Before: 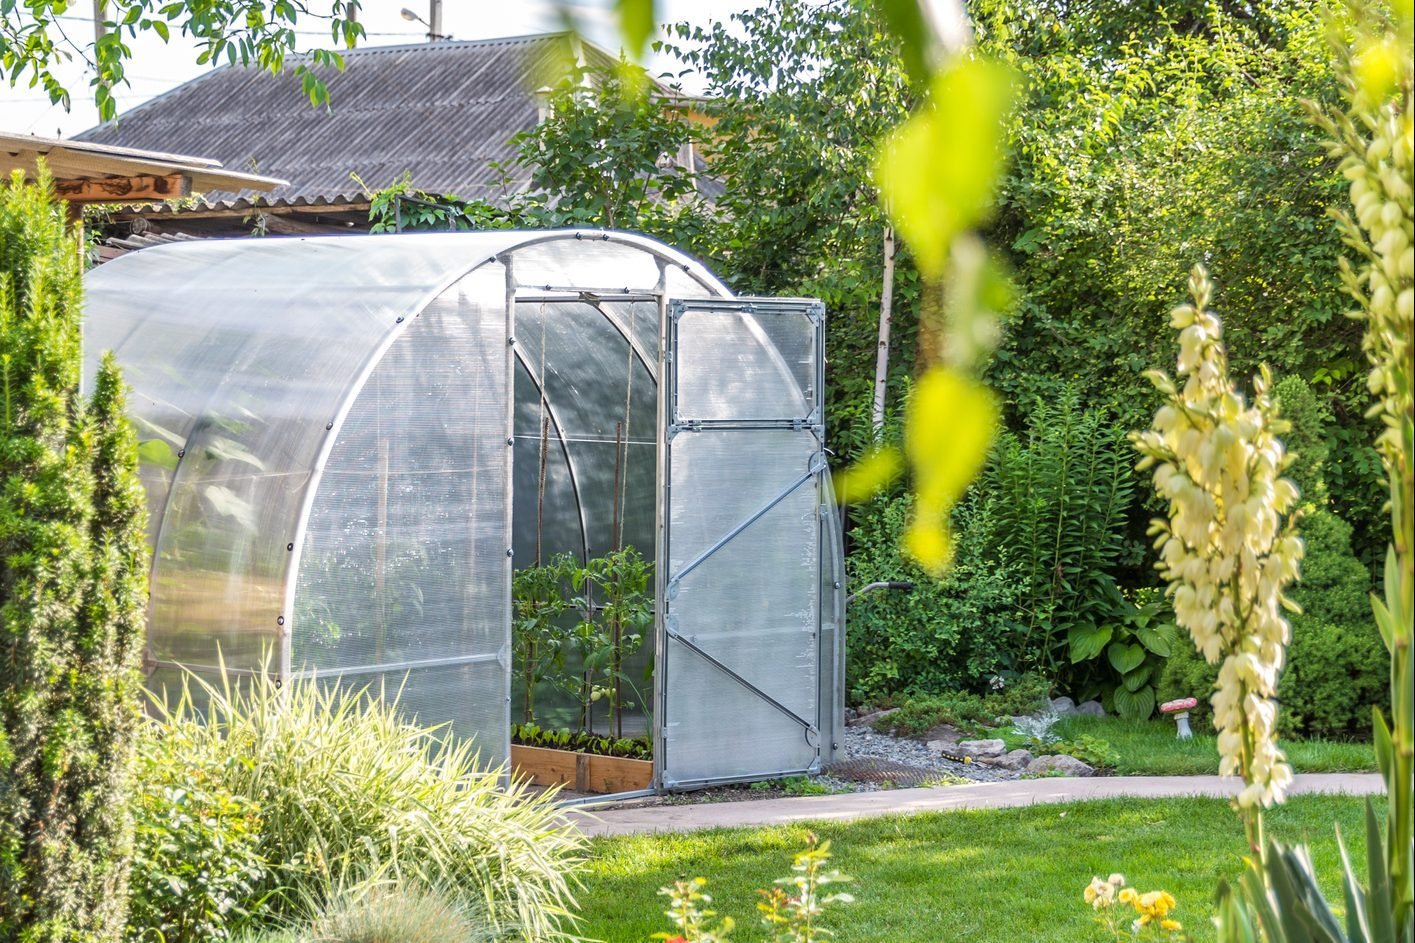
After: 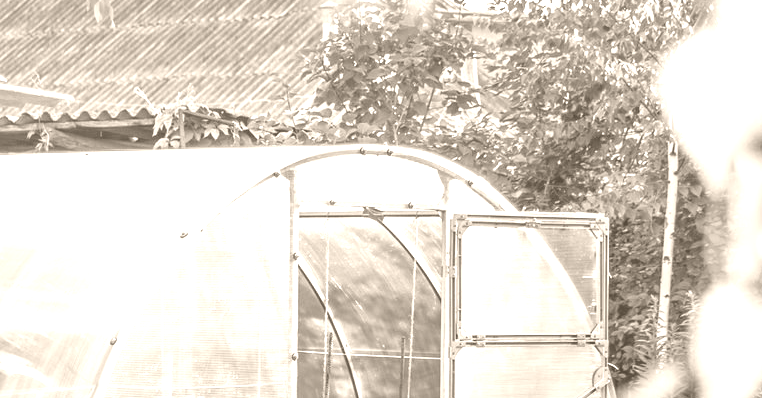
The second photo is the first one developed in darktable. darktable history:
crop: left 15.306%, top 9.065%, right 30.789%, bottom 48.638%
colorize: hue 34.49°, saturation 35.33%, source mix 100%, version 1
